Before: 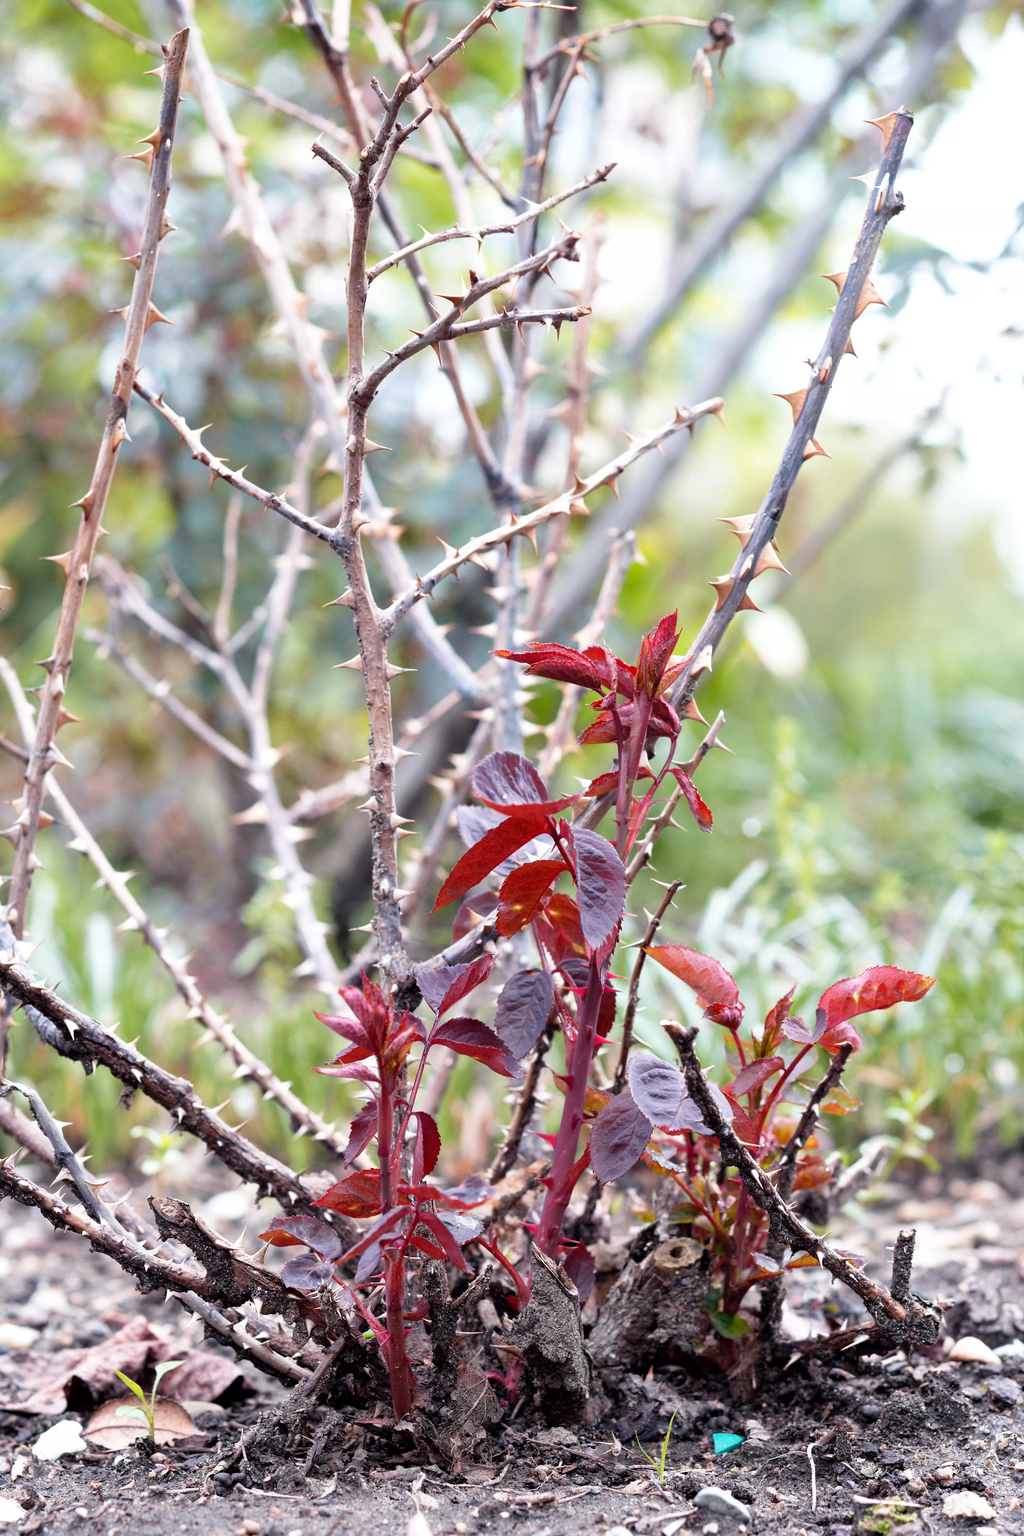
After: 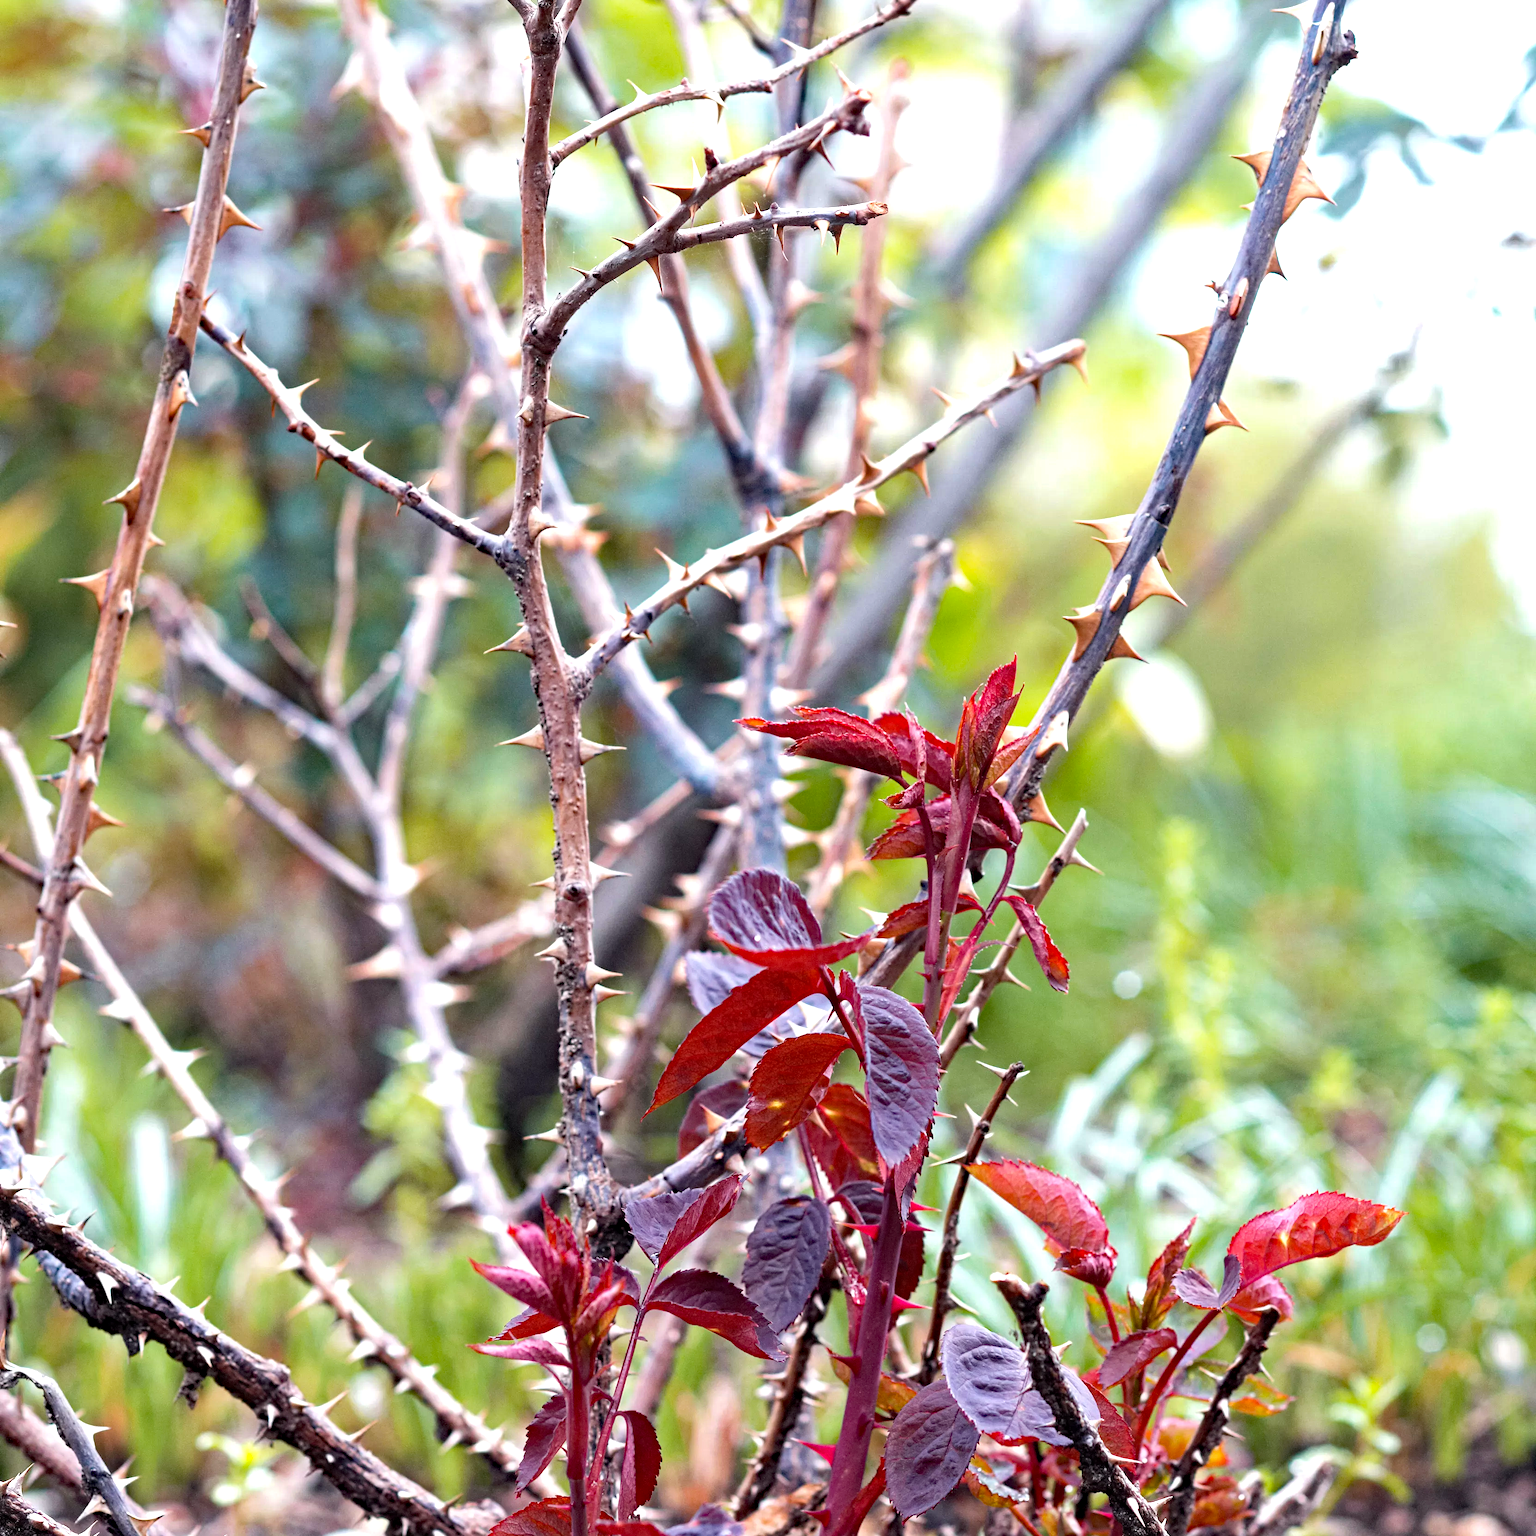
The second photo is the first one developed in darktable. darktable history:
haze removal: strength 0.53, distance 0.925, compatibility mode true, adaptive false
tone equalizer: -8 EV -0.417 EV, -7 EV -0.389 EV, -6 EV -0.333 EV, -5 EV -0.222 EV, -3 EV 0.222 EV, -2 EV 0.333 EV, -1 EV 0.389 EV, +0 EV 0.417 EV, edges refinement/feathering 500, mask exposure compensation -1.57 EV, preserve details no
crop: top 11.166%, bottom 22.168%
